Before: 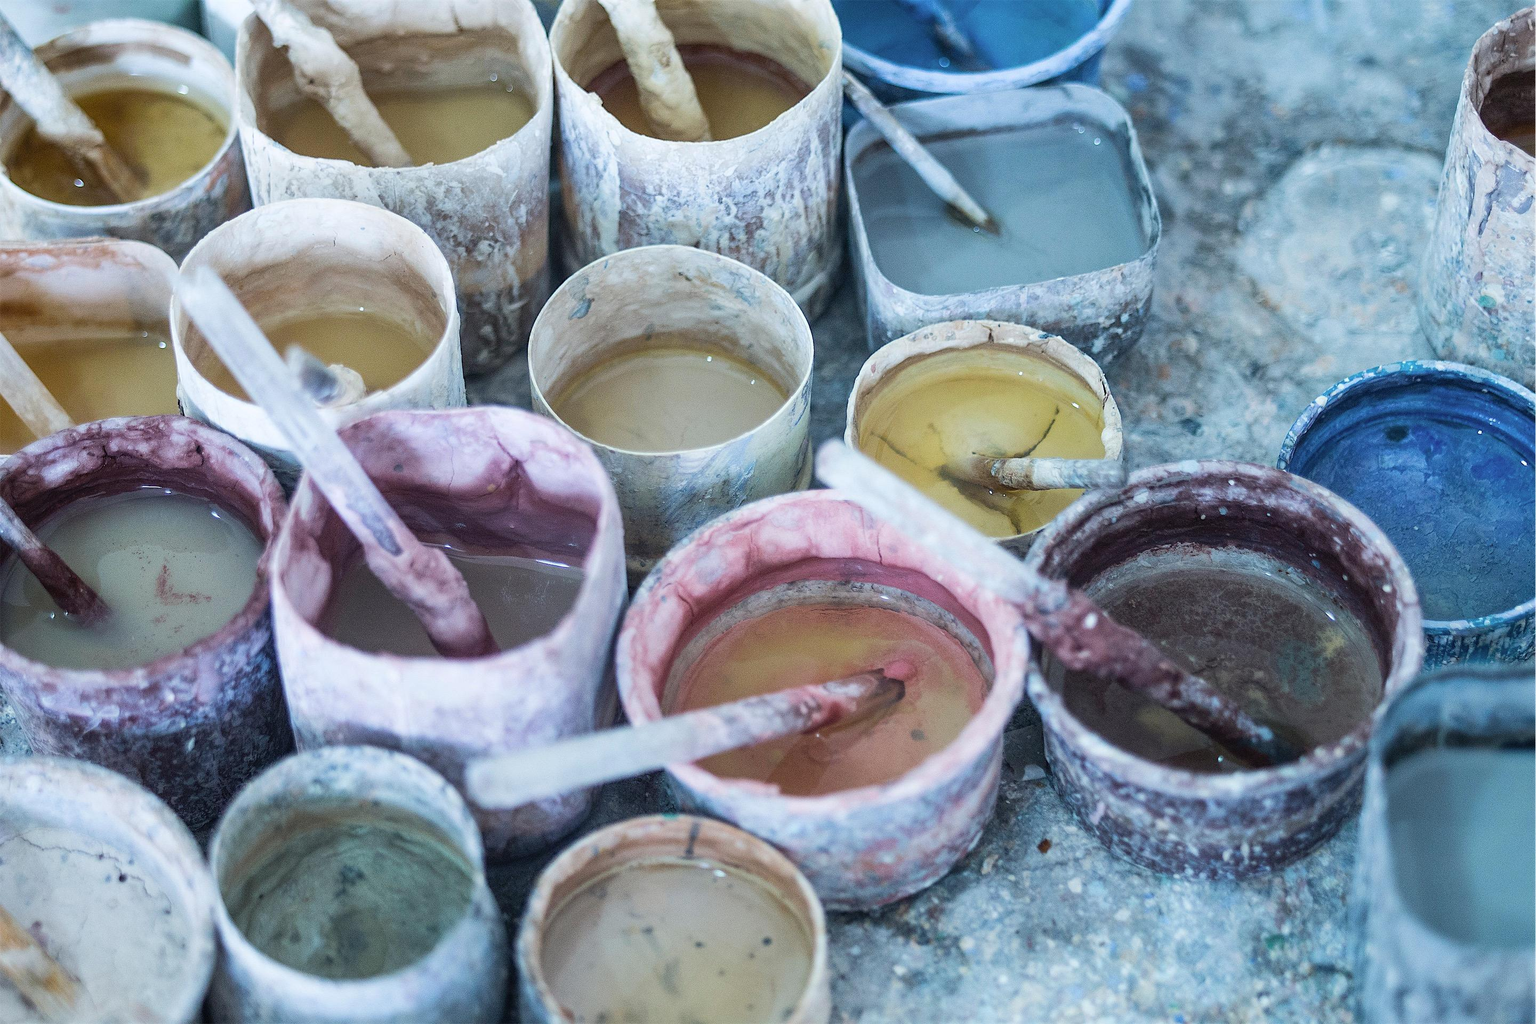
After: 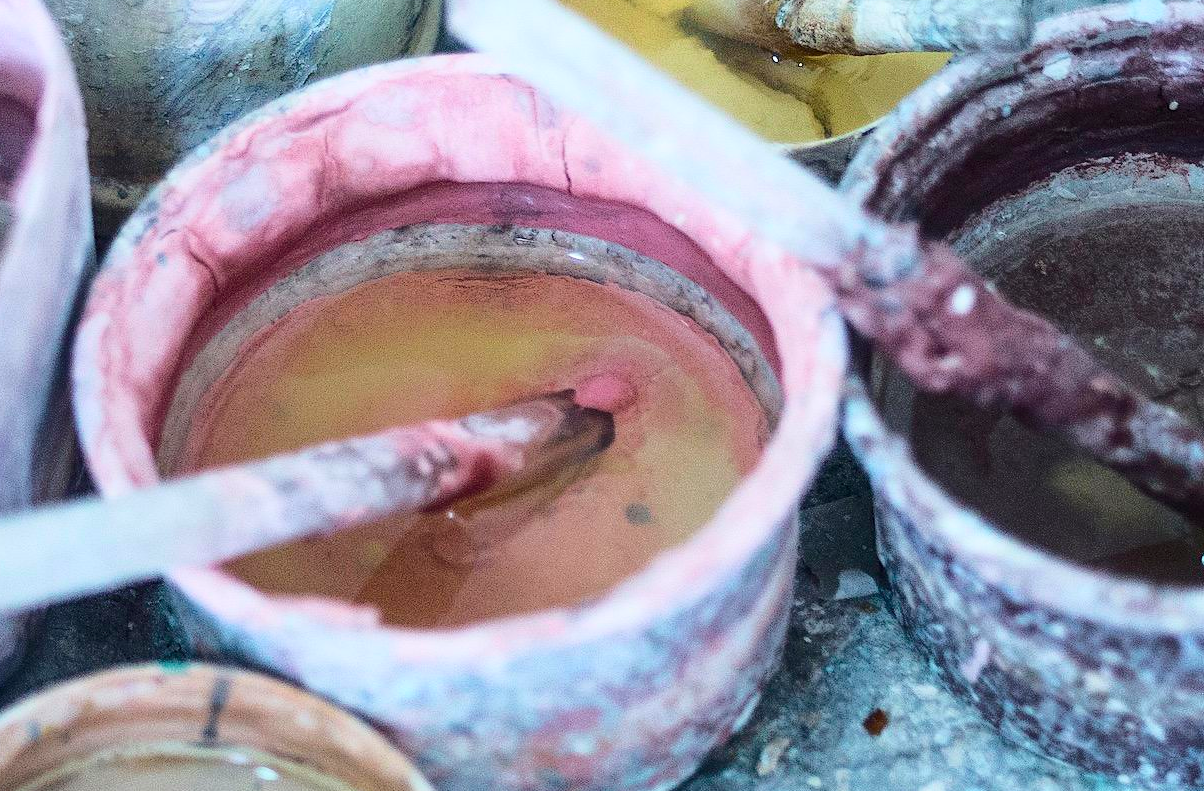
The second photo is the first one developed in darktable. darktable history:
tone curve: curves: ch0 [(0, 0) (0.234, 0.191) (0.48, 0.534) (0.608, 0.667) (0.725, 0.809) (0.864, 0.922) (1, 1)]; ch1 [(0, 0) (0.453, 0.43) (0.5, 0.5) (0.615, 0.649) (1, 1)]; ch2 [(0, 0) (0.5, 0.5) (0.586, 0.617) (1, 1)], color space Lab, independent channels, preserve colors none
crop: left 37.603%, top 45.02%, right 20.59%, bottom 13.765%
